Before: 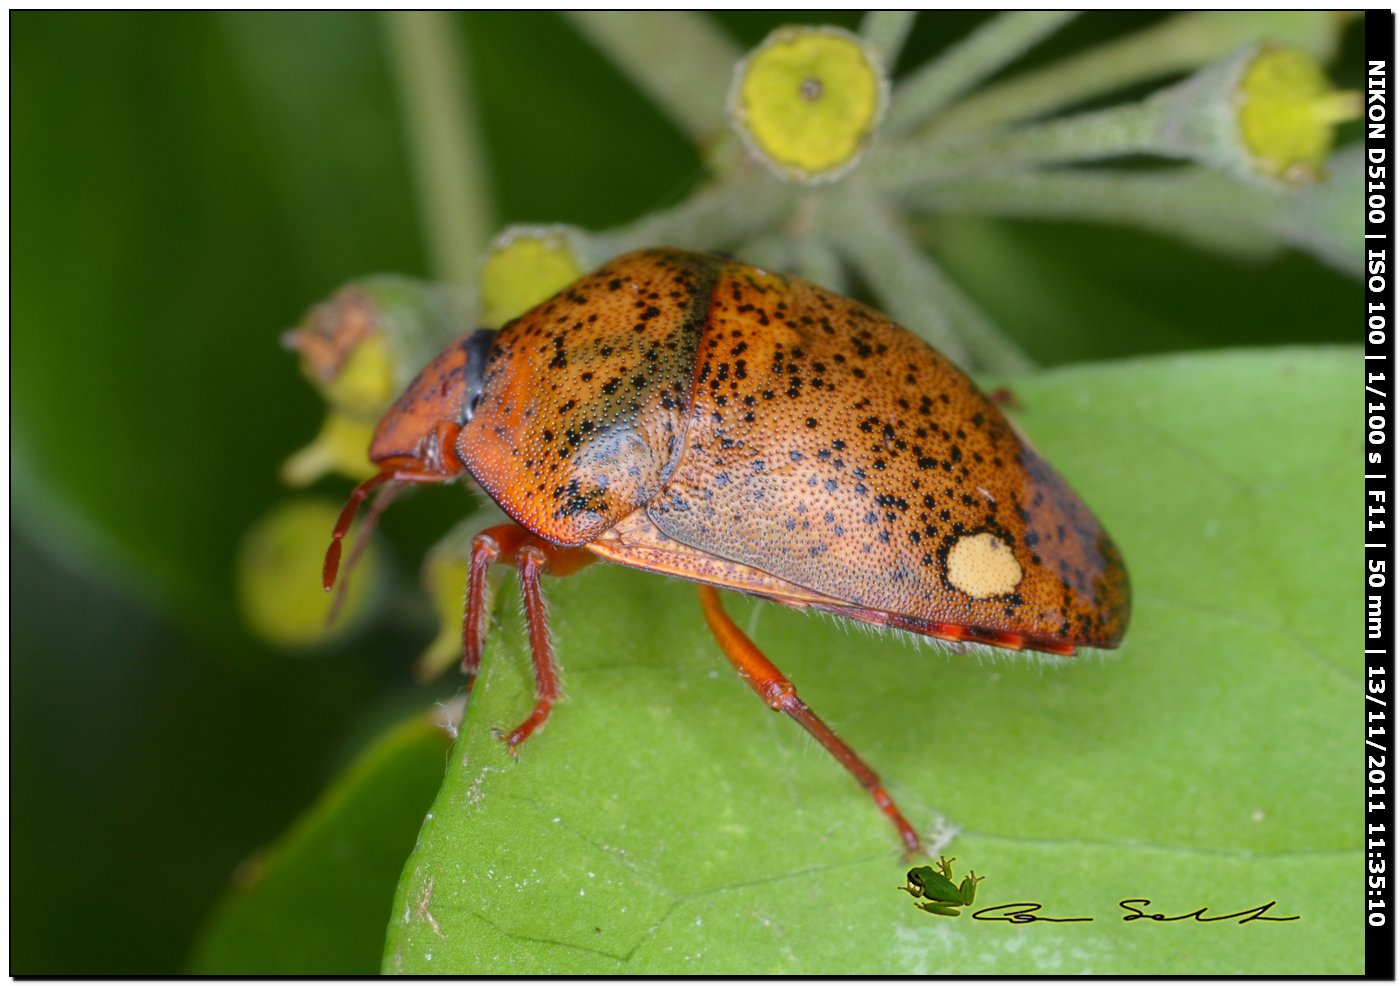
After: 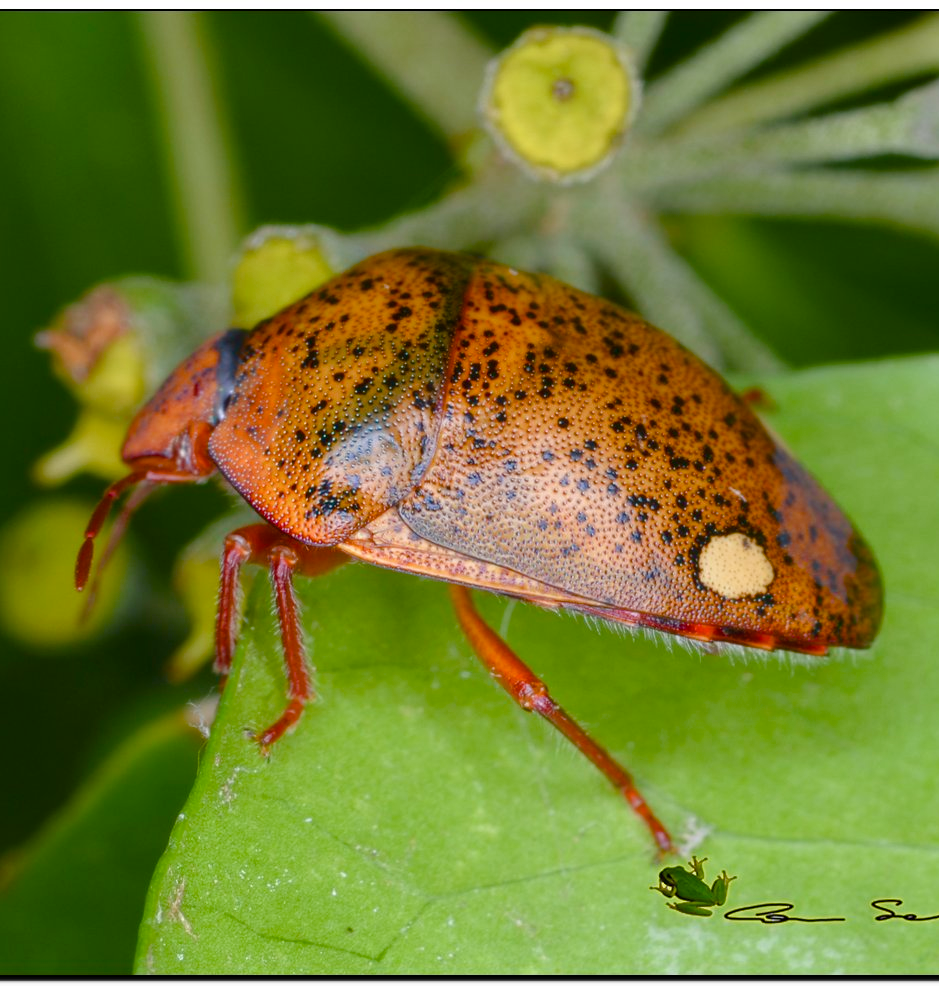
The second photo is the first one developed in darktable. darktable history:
crop and rotate: left 17.721%, right 15.139%
color balance rgb: linear chroma grading › global chroma 15.258%, perceptual saturation grading › global saturation 20%, perceptual saturation grading › highlights -50.111%, perceptual saturation grading › shadows 30.65%, global vibrance 20%
